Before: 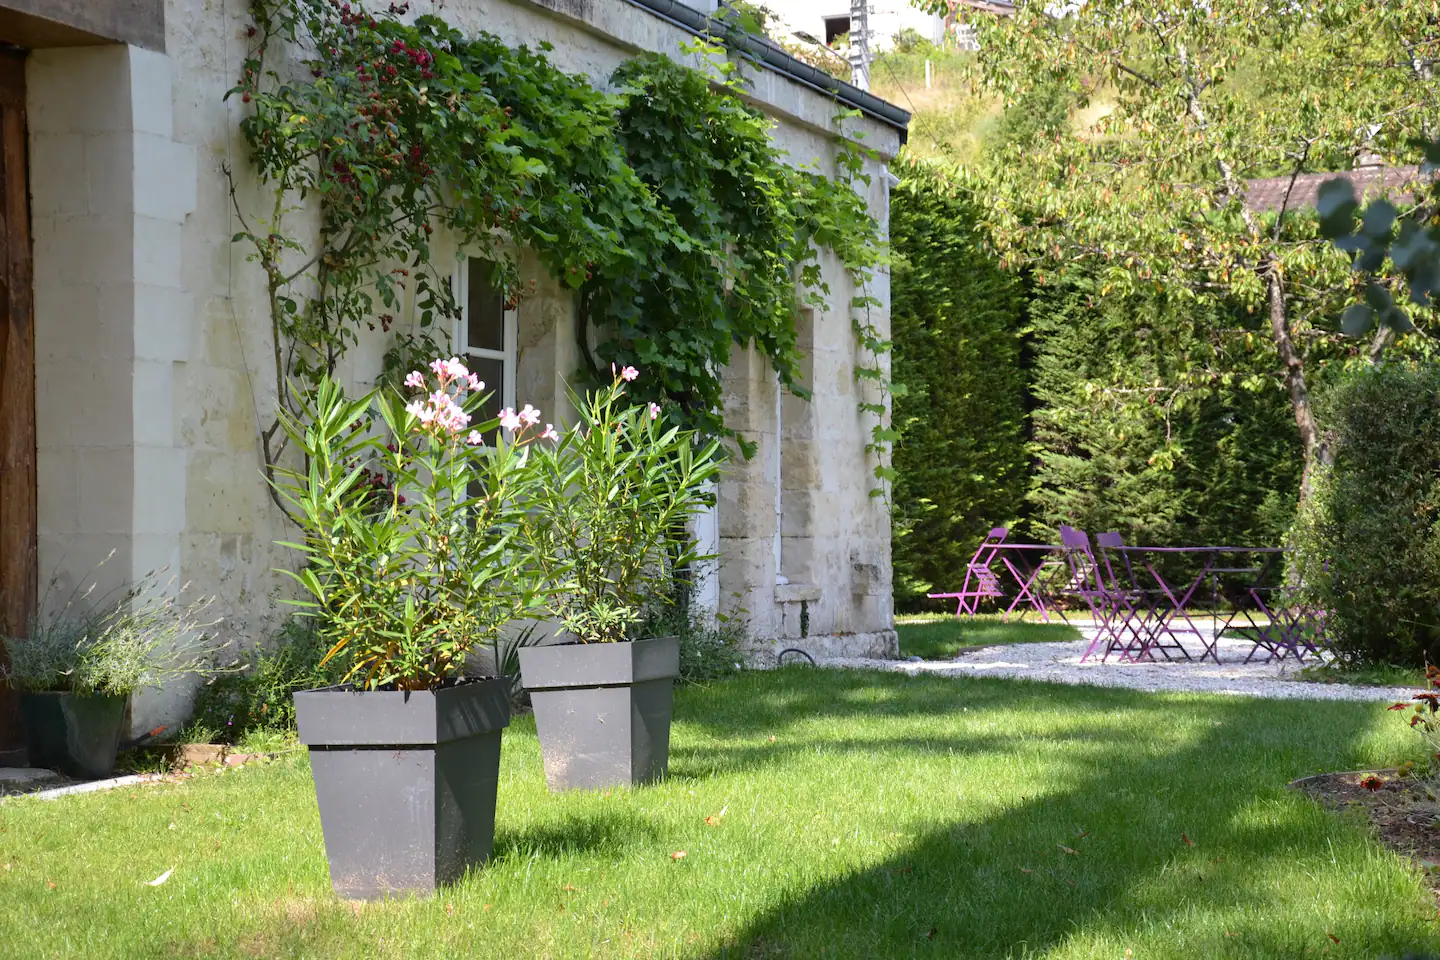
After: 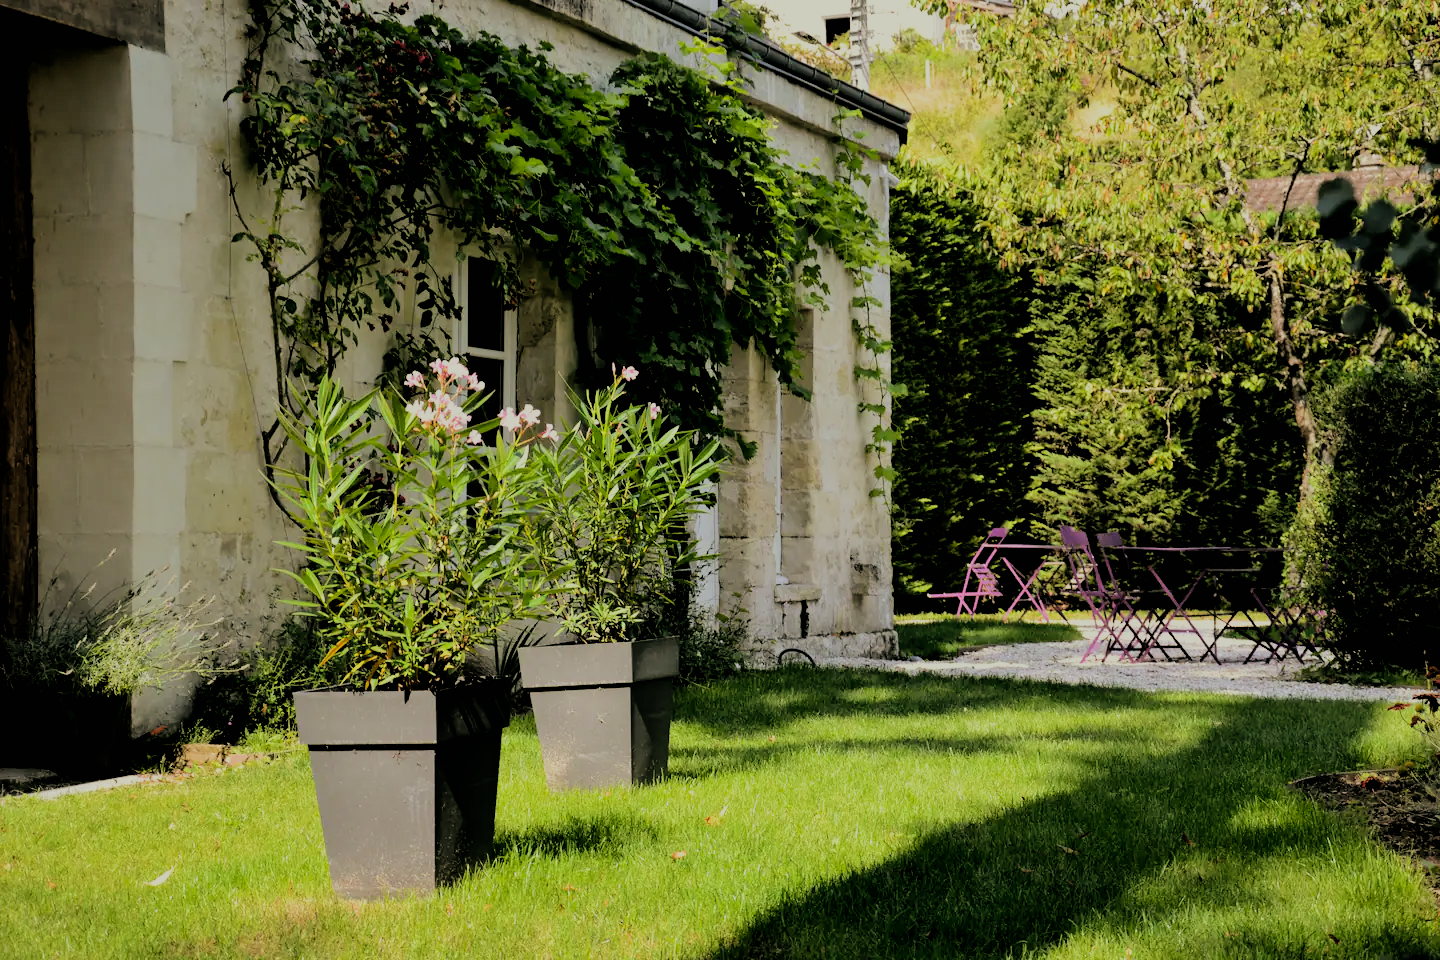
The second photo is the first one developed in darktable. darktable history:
filmic rgb: black relative exposure -3.21 EV, white relative exposure 7.02 EV, hardness 1.46, contrast 1.35
color balance: lift [1.005, 0.99, 1.007, 1.01], gamma [1, 1.034, 1.032, 0.966], gain [0.873, 1.055, 1.067, 0.933]
rgb levels: mode RGB, independent channels, levels [[0, 0.5, 1], [0, 0.521, 1], [0, 0.536, 1]]
